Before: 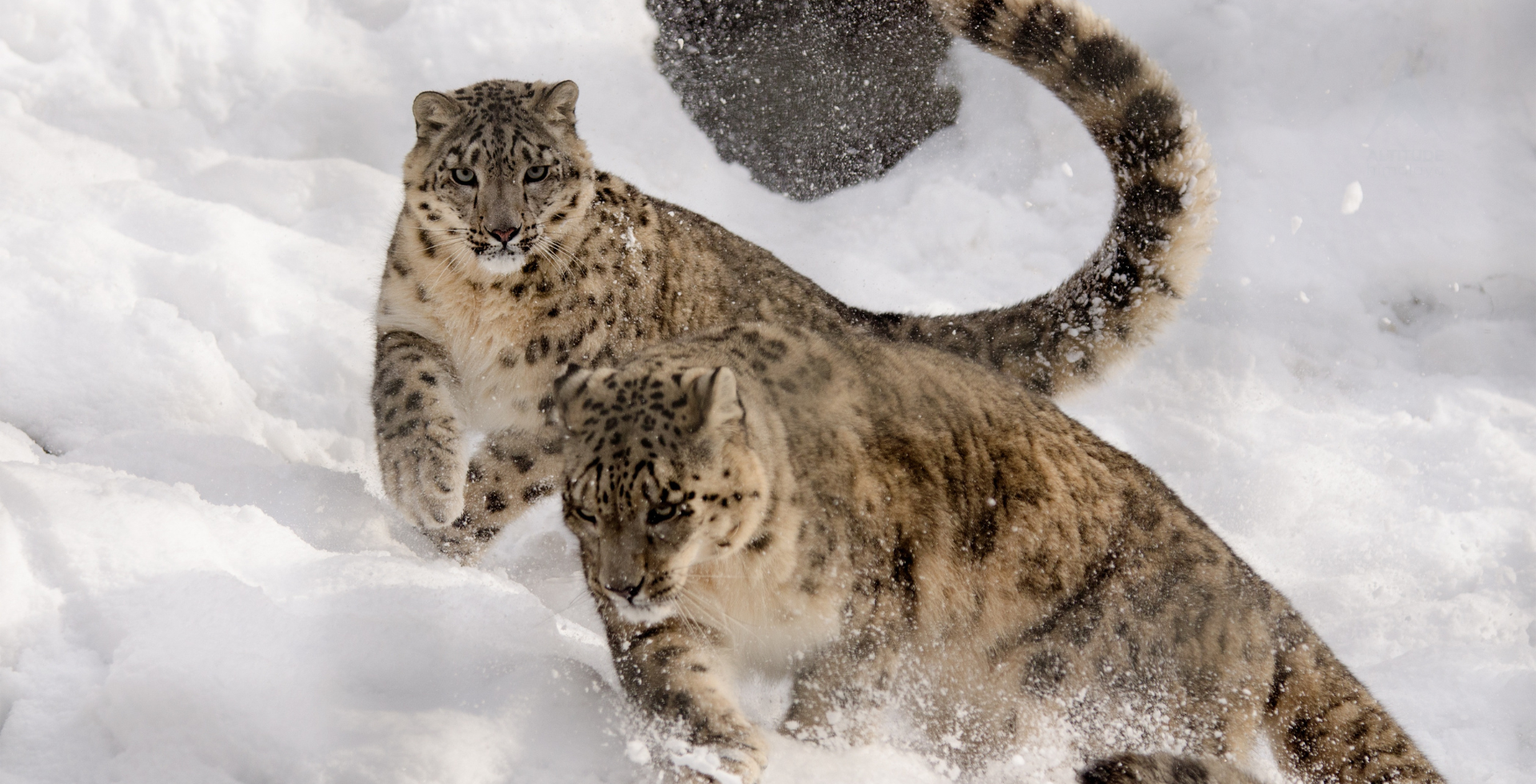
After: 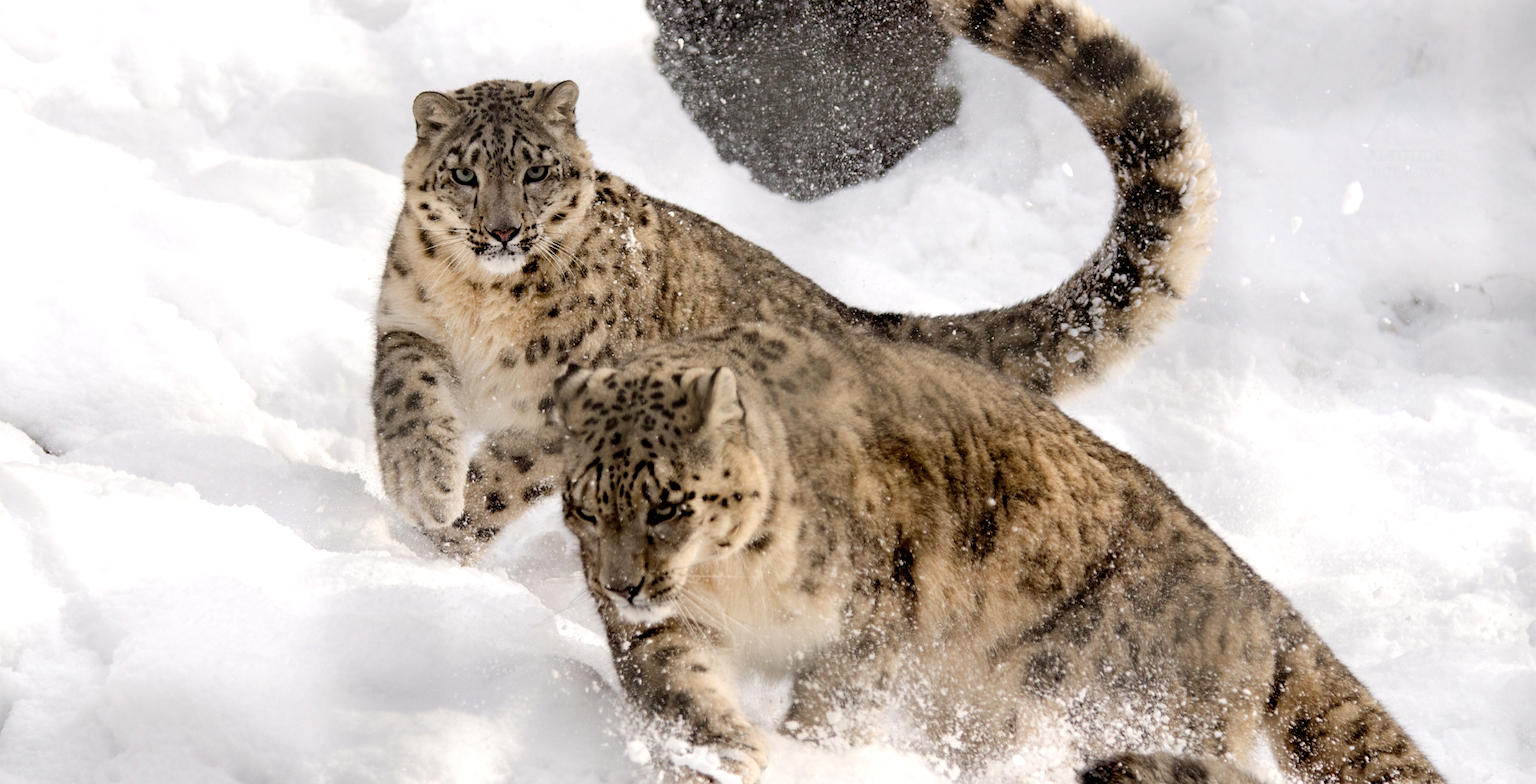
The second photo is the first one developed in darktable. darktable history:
color balance rgb: on, module defaults
exposure: black level correction 0.003, exposure 0.383 EV, compensate highlight preservation false
